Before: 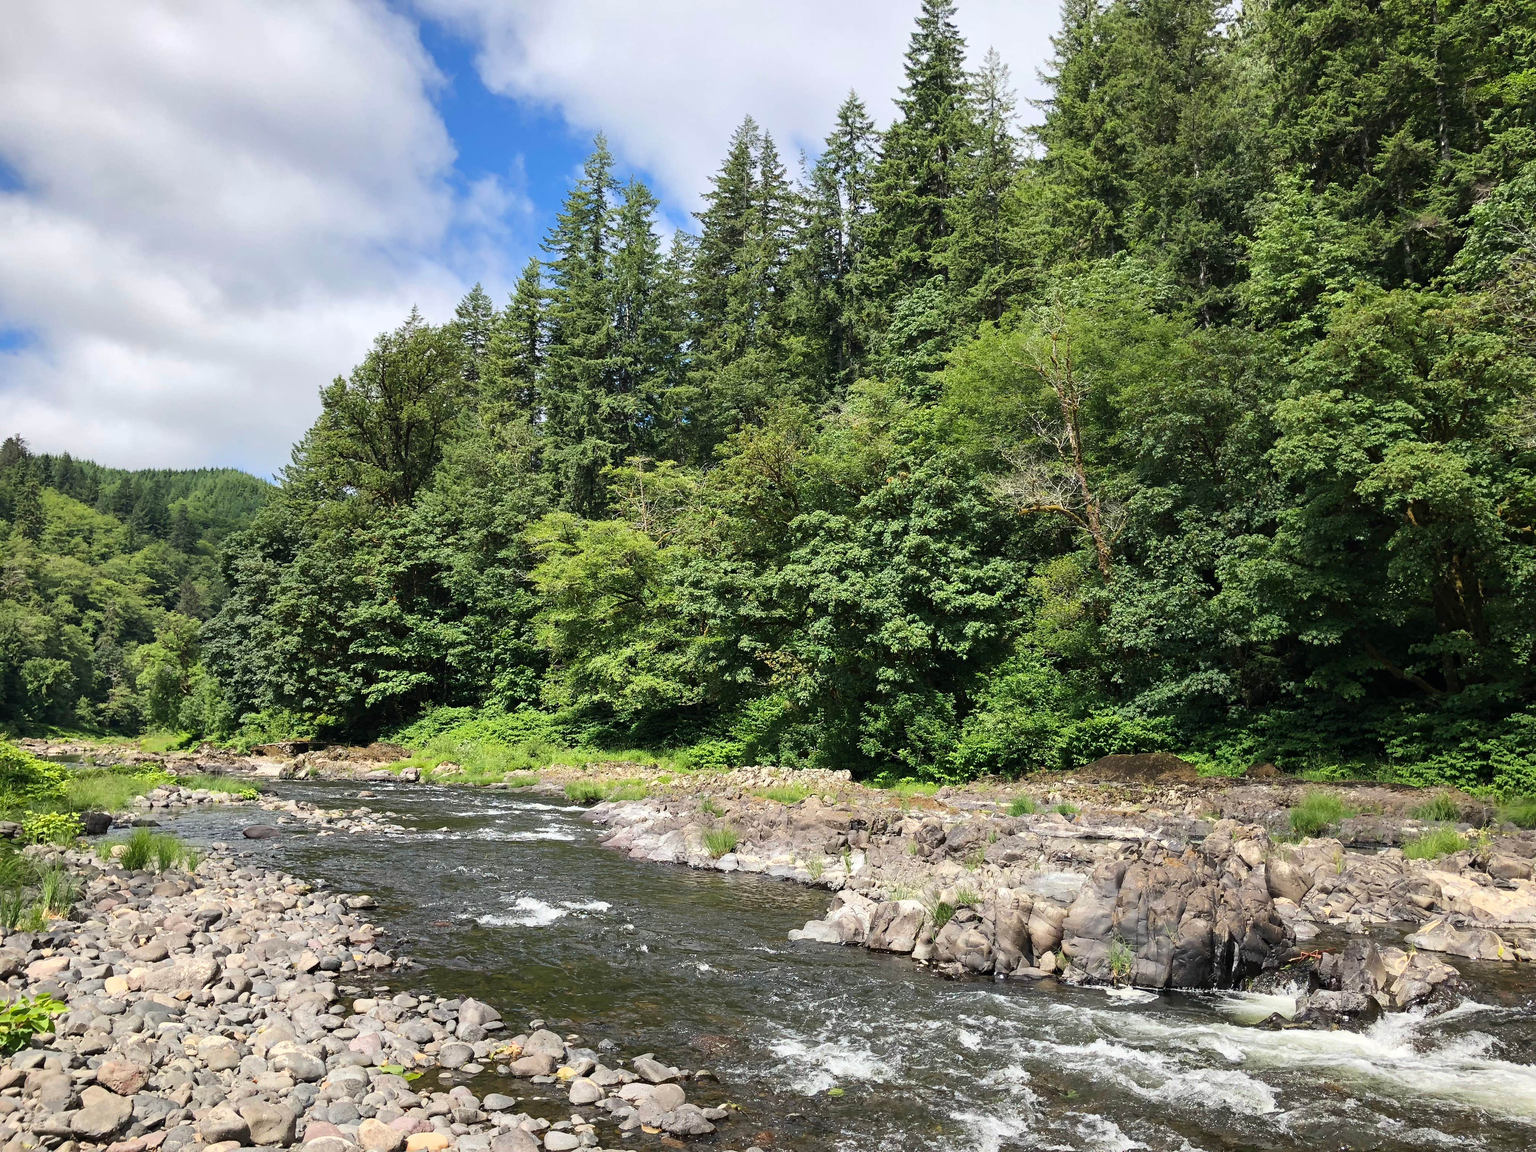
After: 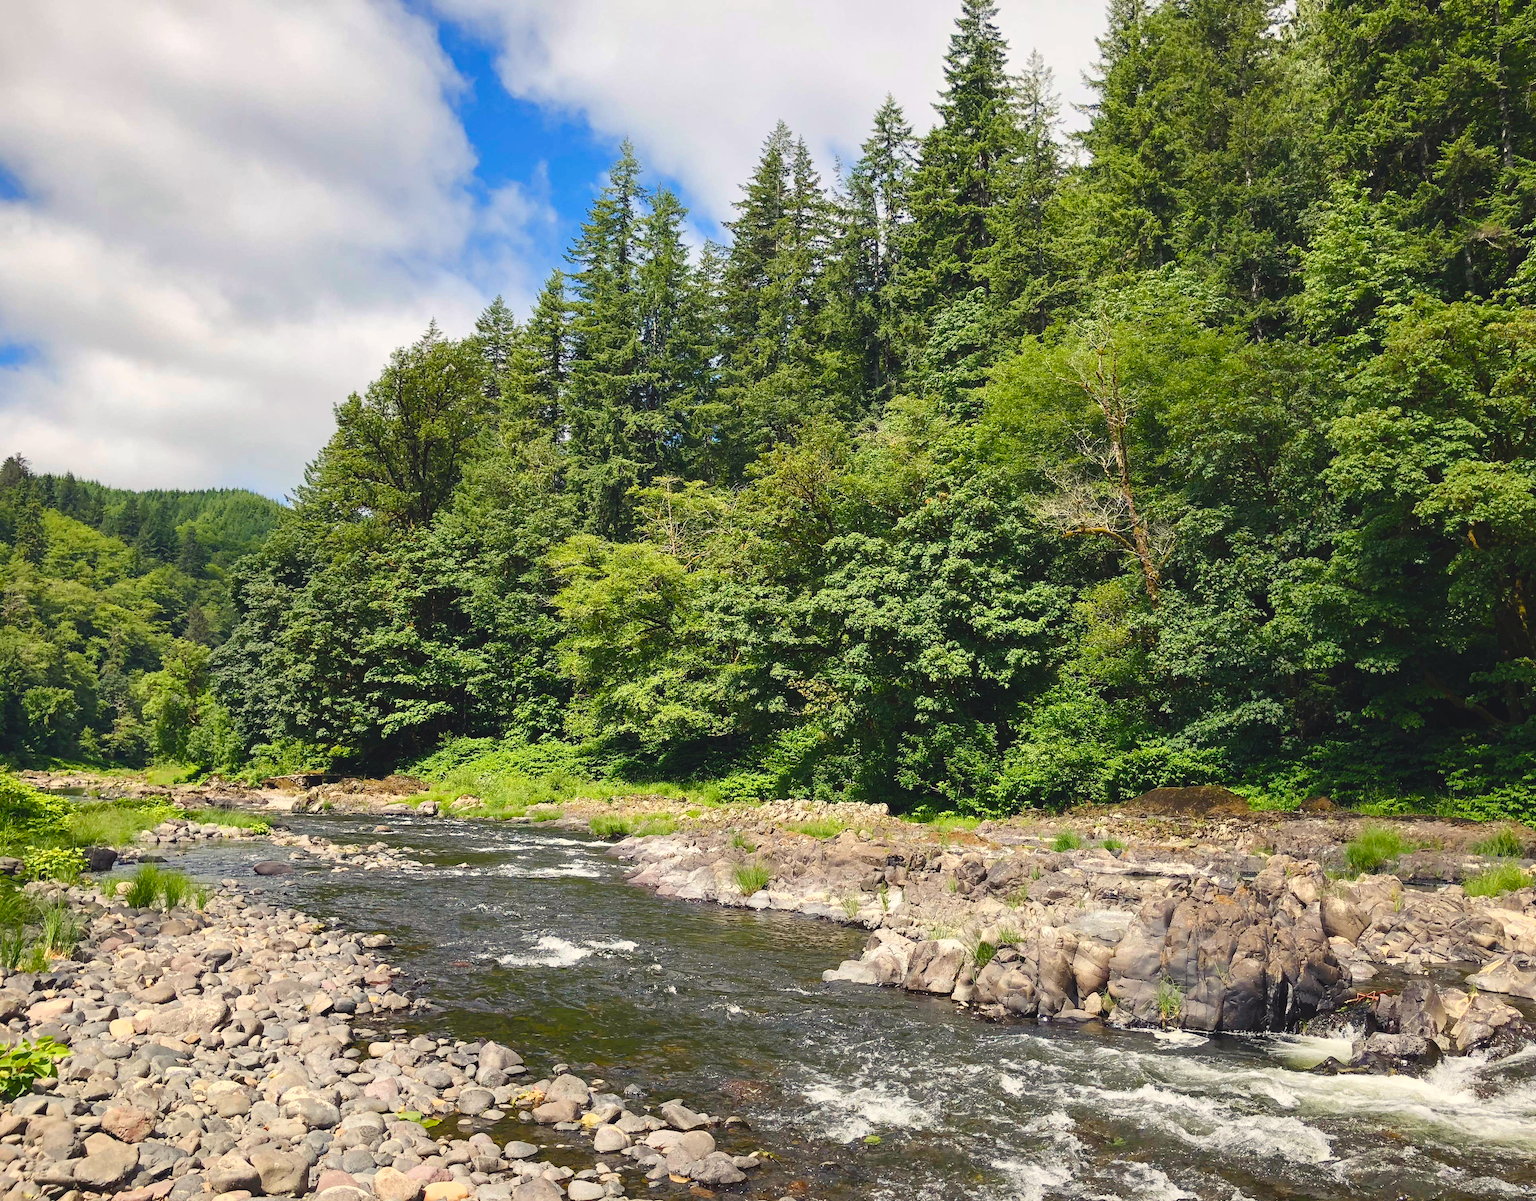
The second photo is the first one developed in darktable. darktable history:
crop: right 4.126%, bottom 0.031%
color balance rgb: shadows lift › chroma 3%, shadows lift › hue 280.8°, power › hue 330°, highlights gain › chroma 3%, highlights gain › hue 75.6°, global offset › luminance 0.7%, perceptual saturation grading › global saturation 20%, perceptual saturation grading › highlights -25%, perceptual saturation grading › shadows 50%, global vibrance 20.33%
